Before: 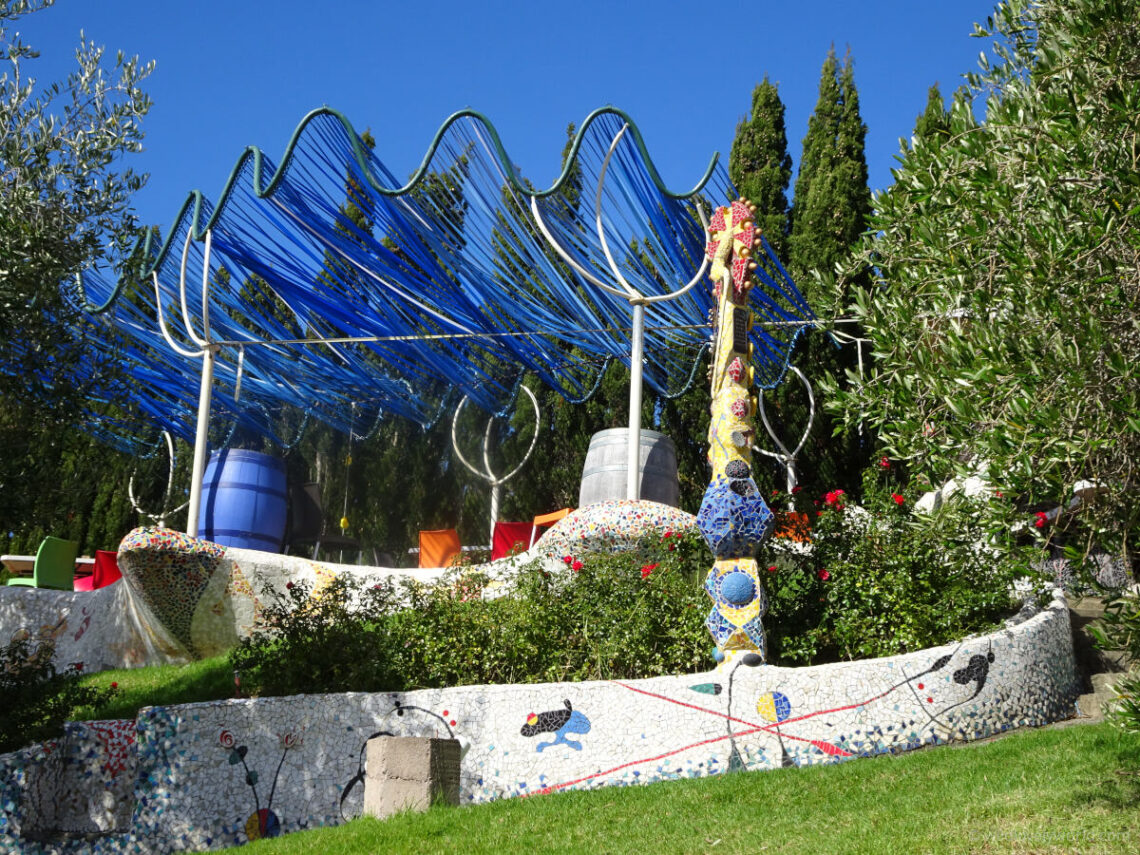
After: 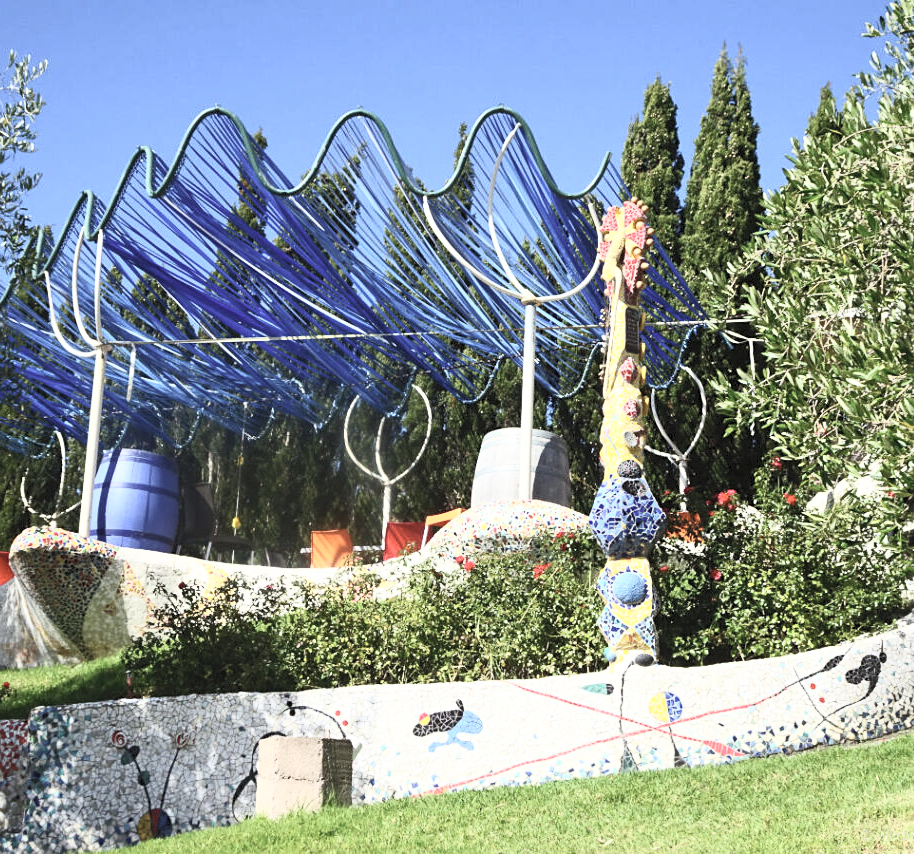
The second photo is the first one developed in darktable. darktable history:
crop and rotate: left 9.509%, right 10.27%
sharpen: amount 0.207
contrast brightness saturation: contrast 0.448, brightness 0.547, saturation -0.199
